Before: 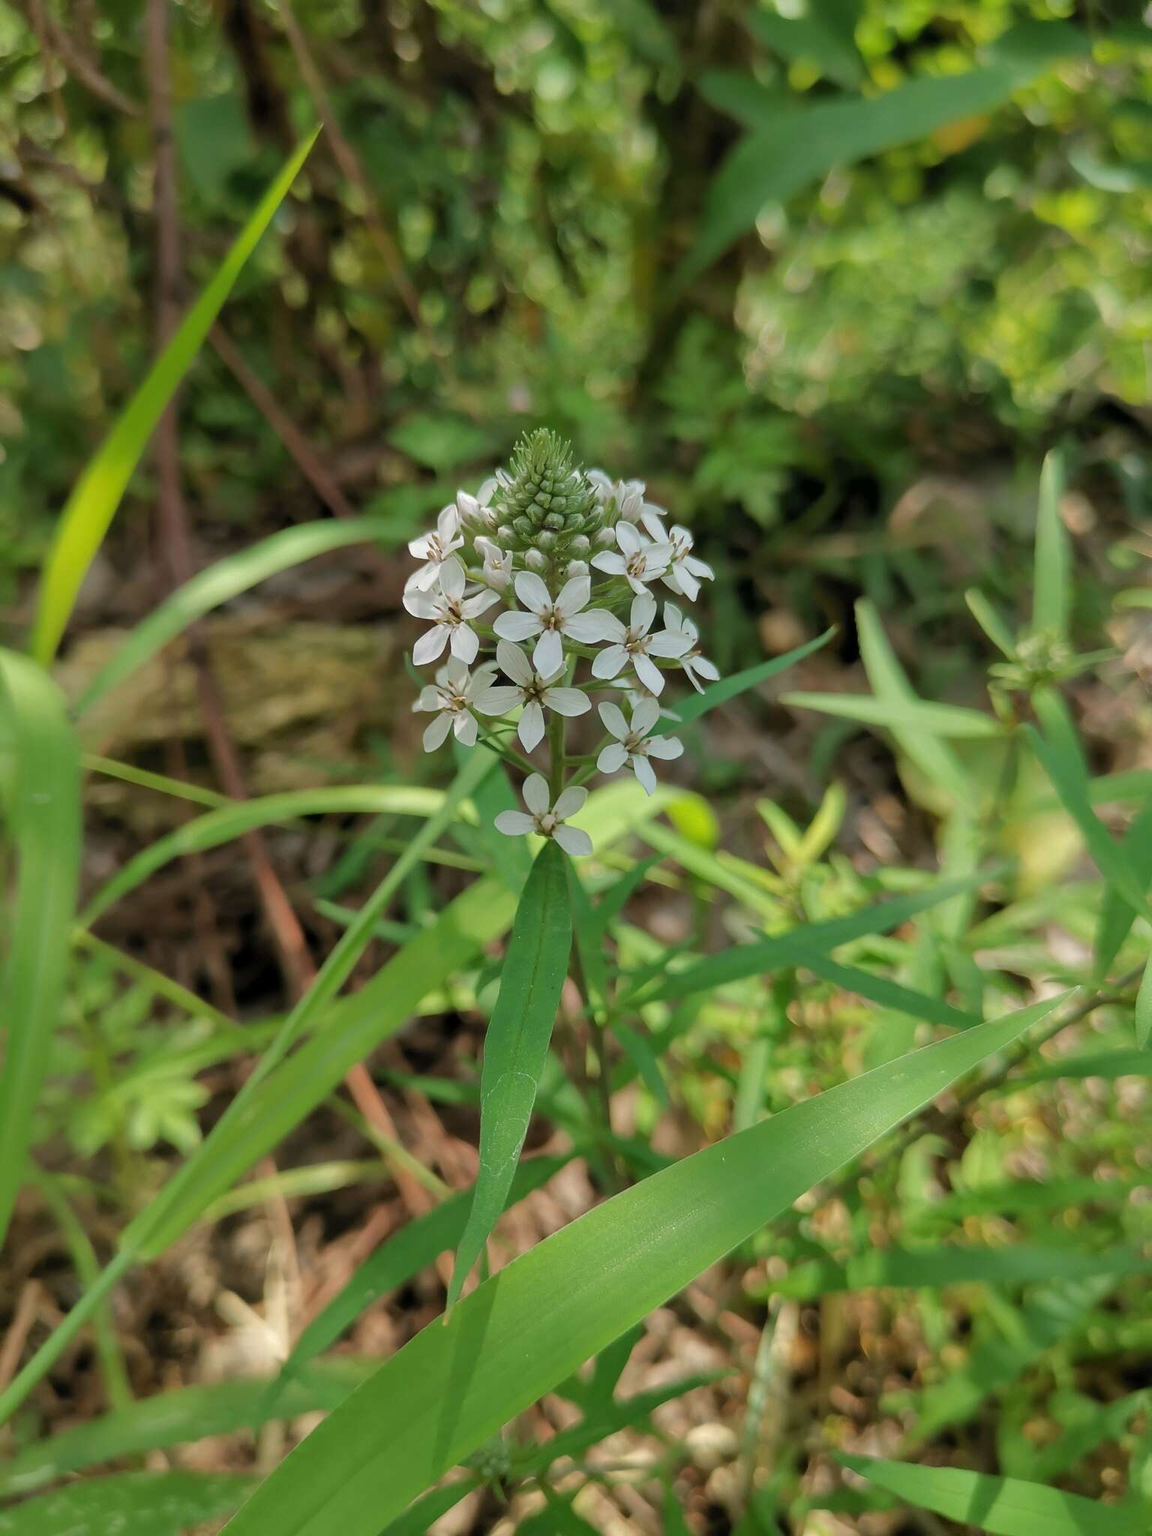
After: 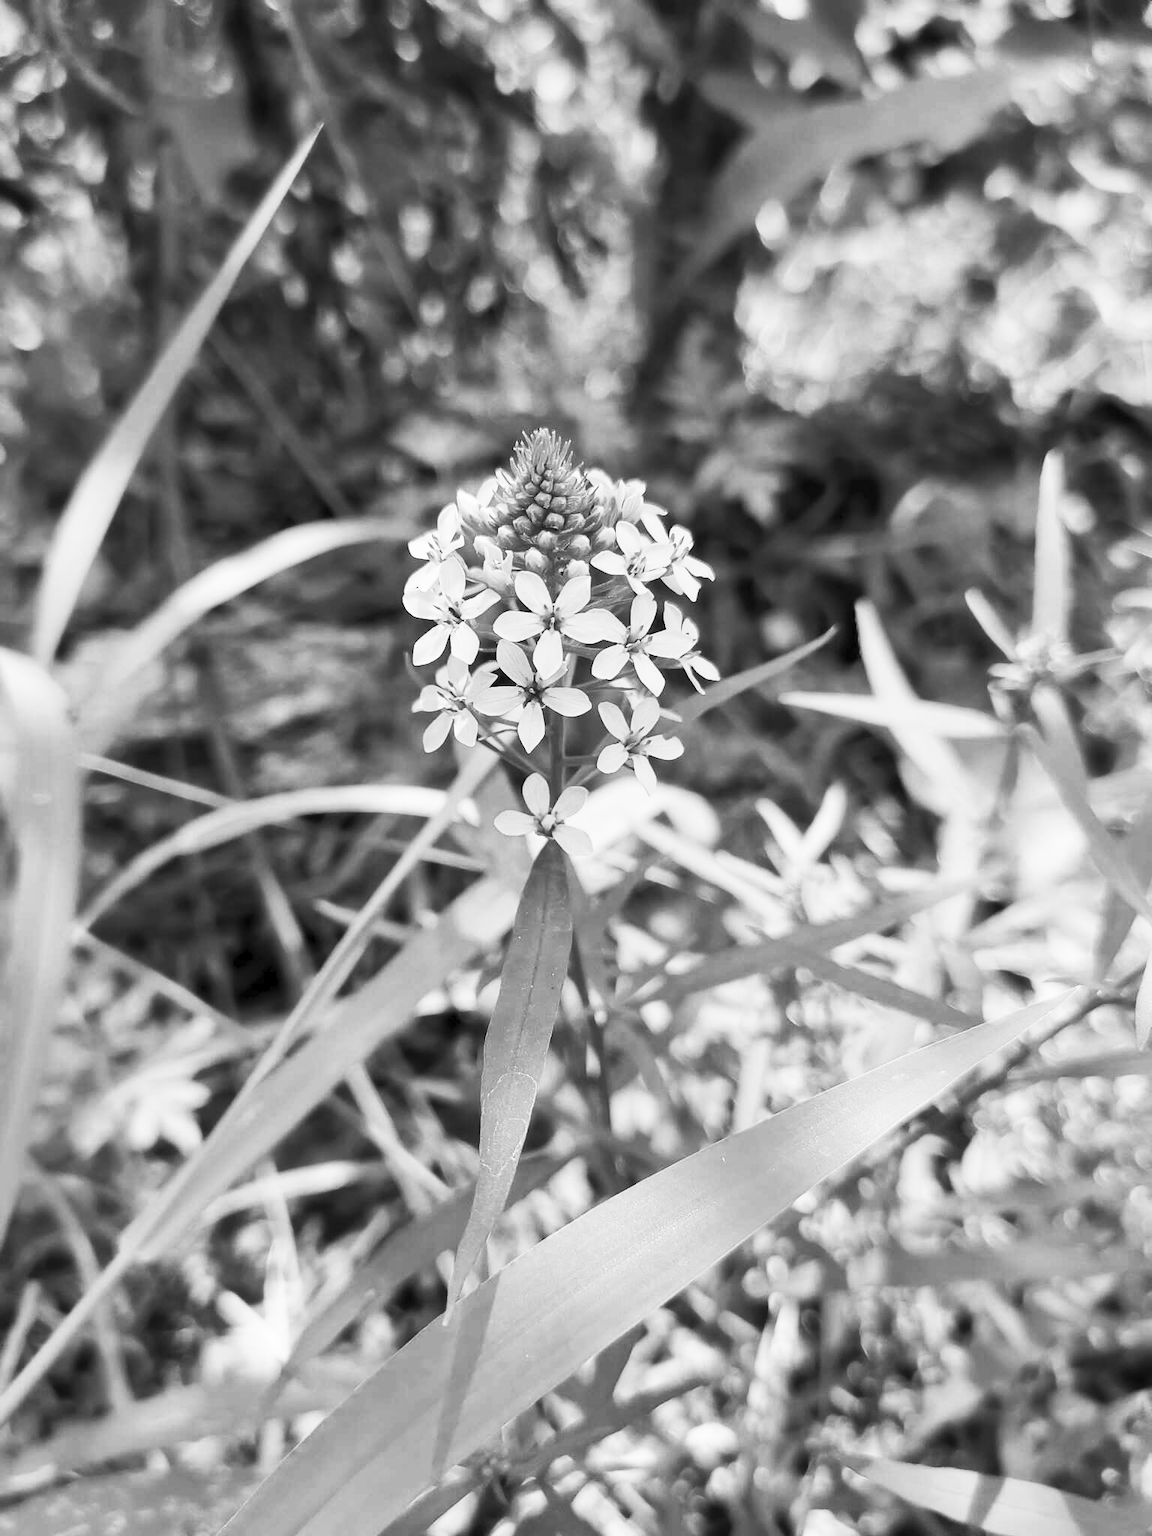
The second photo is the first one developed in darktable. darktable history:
contrast brightness saturation: contrast 0.53, brightness 0.47, saturation -1
